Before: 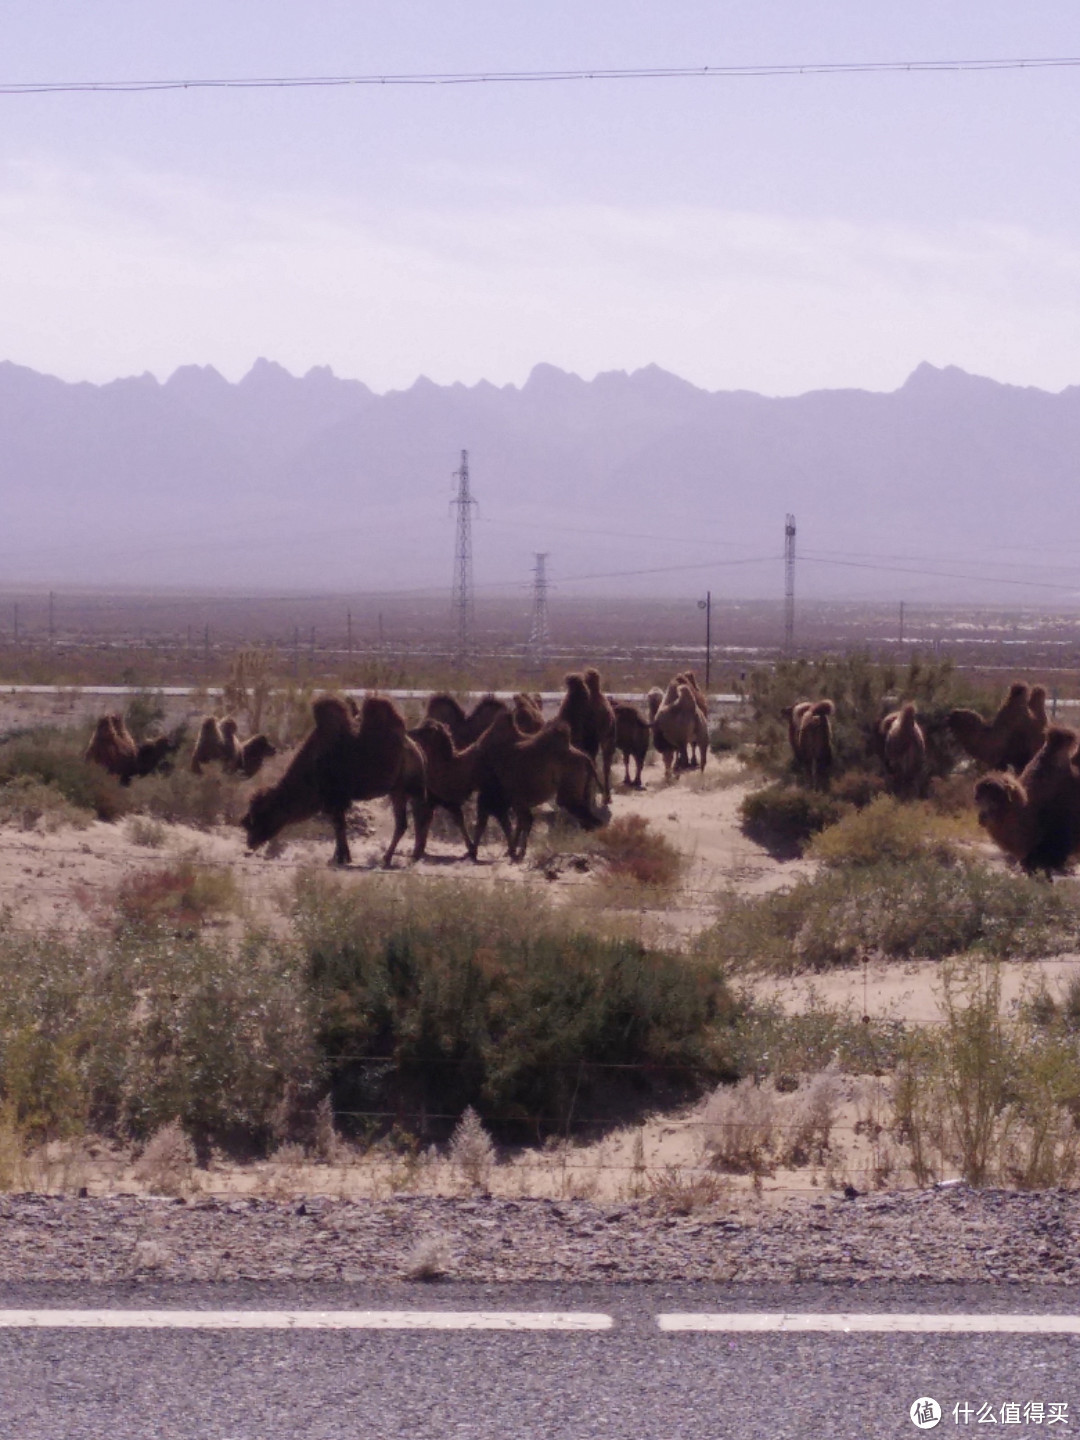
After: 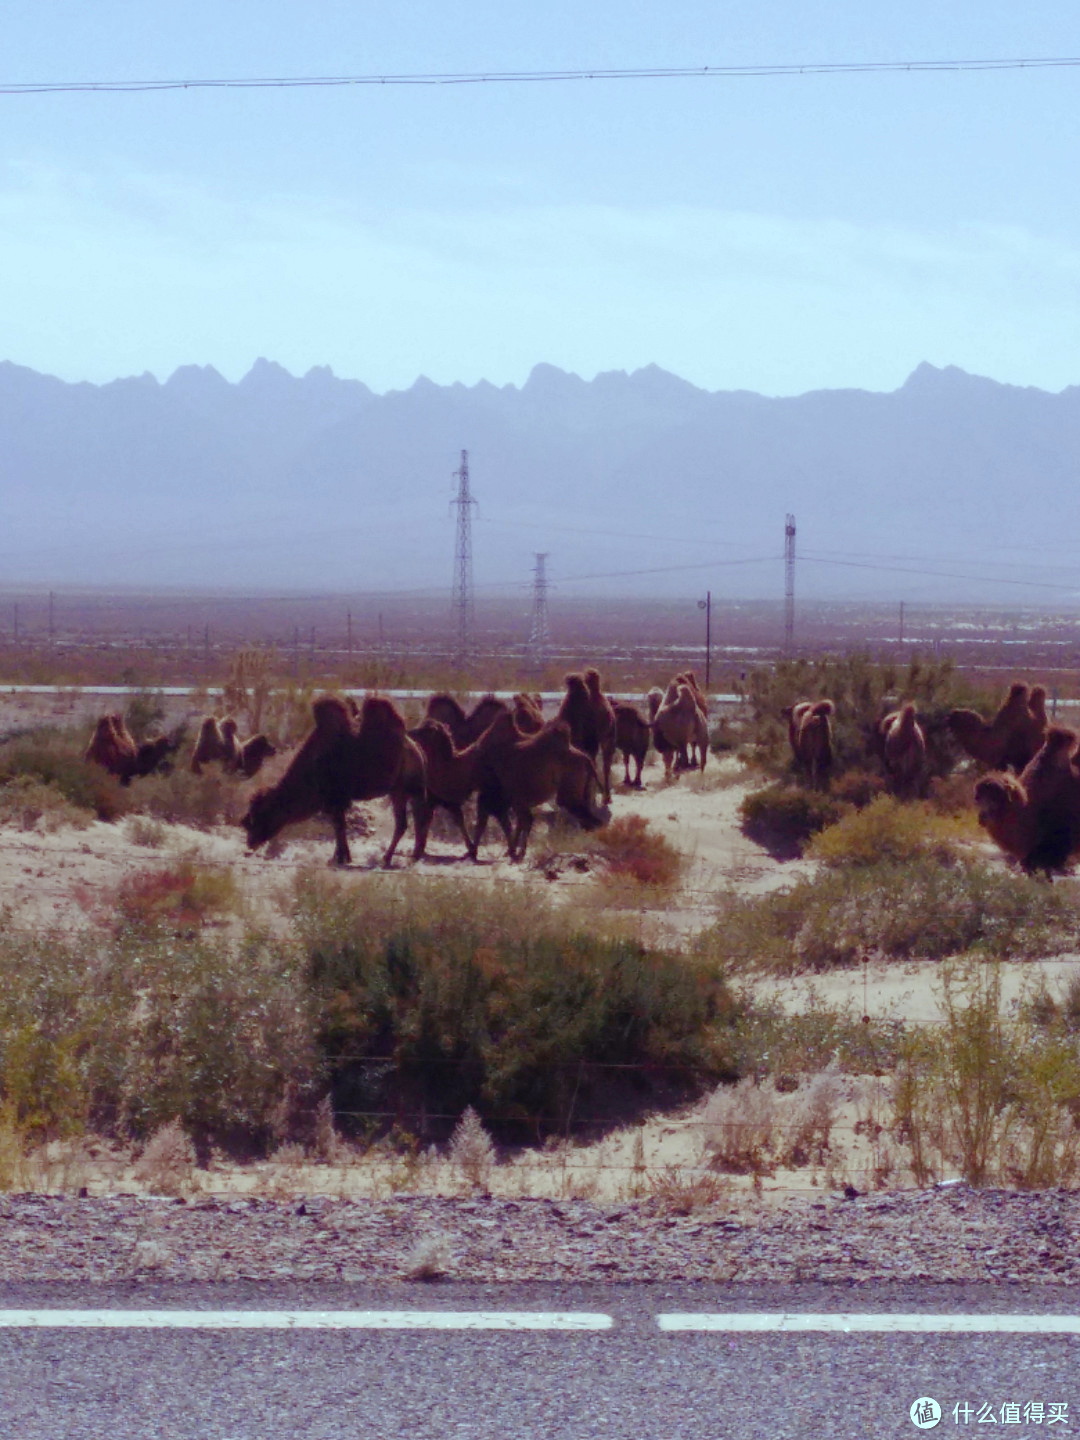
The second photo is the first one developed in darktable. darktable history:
color balance rgb: shadows lift › chroma 2.981%, shadows lift › hue 280.24°, highlights gain › chroma 4.116%, highlights gain › hue 200.49°, perceptual saturation grading › global saturation 20%, perceptual saturation grading › highlights -25.235%, perceptual saturation grading › shadows 49.781%, global vibrance 20%
